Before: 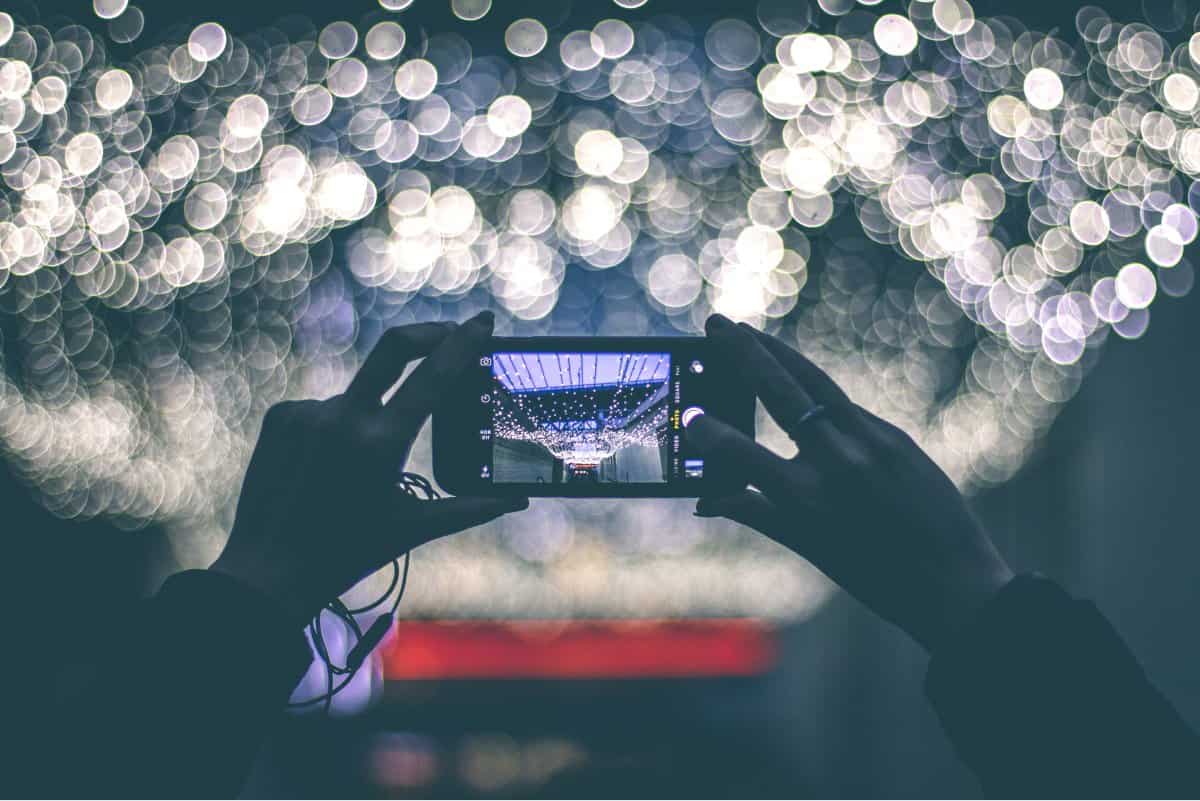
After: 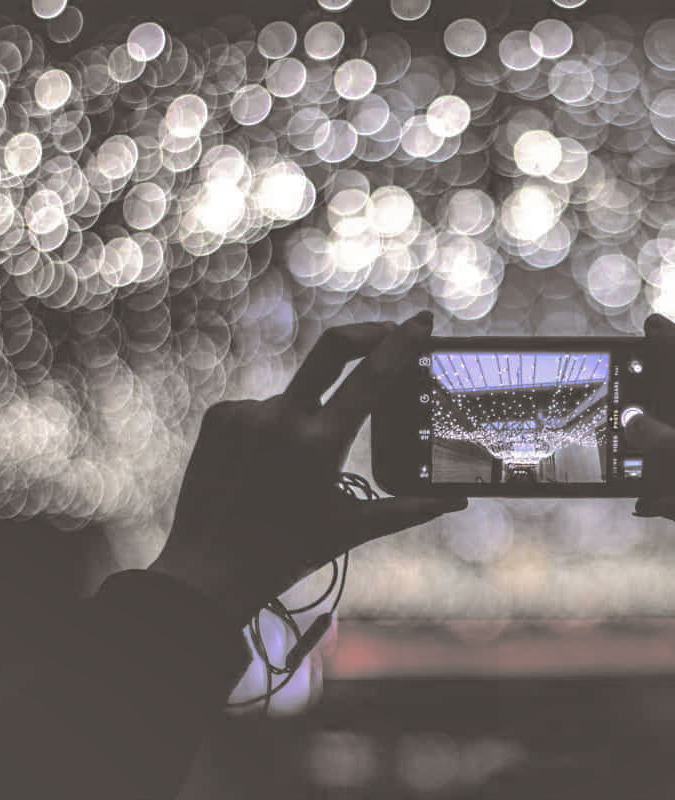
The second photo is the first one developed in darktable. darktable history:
split-toning: shadows › hue 26°, shadows › saturation 0.09, highlights › hue 40°, highlights › saturation 0.18, balance -63, compress 0%
shadows and highlights: on, module defaults
crop: left 5.114%, right 38.589%
